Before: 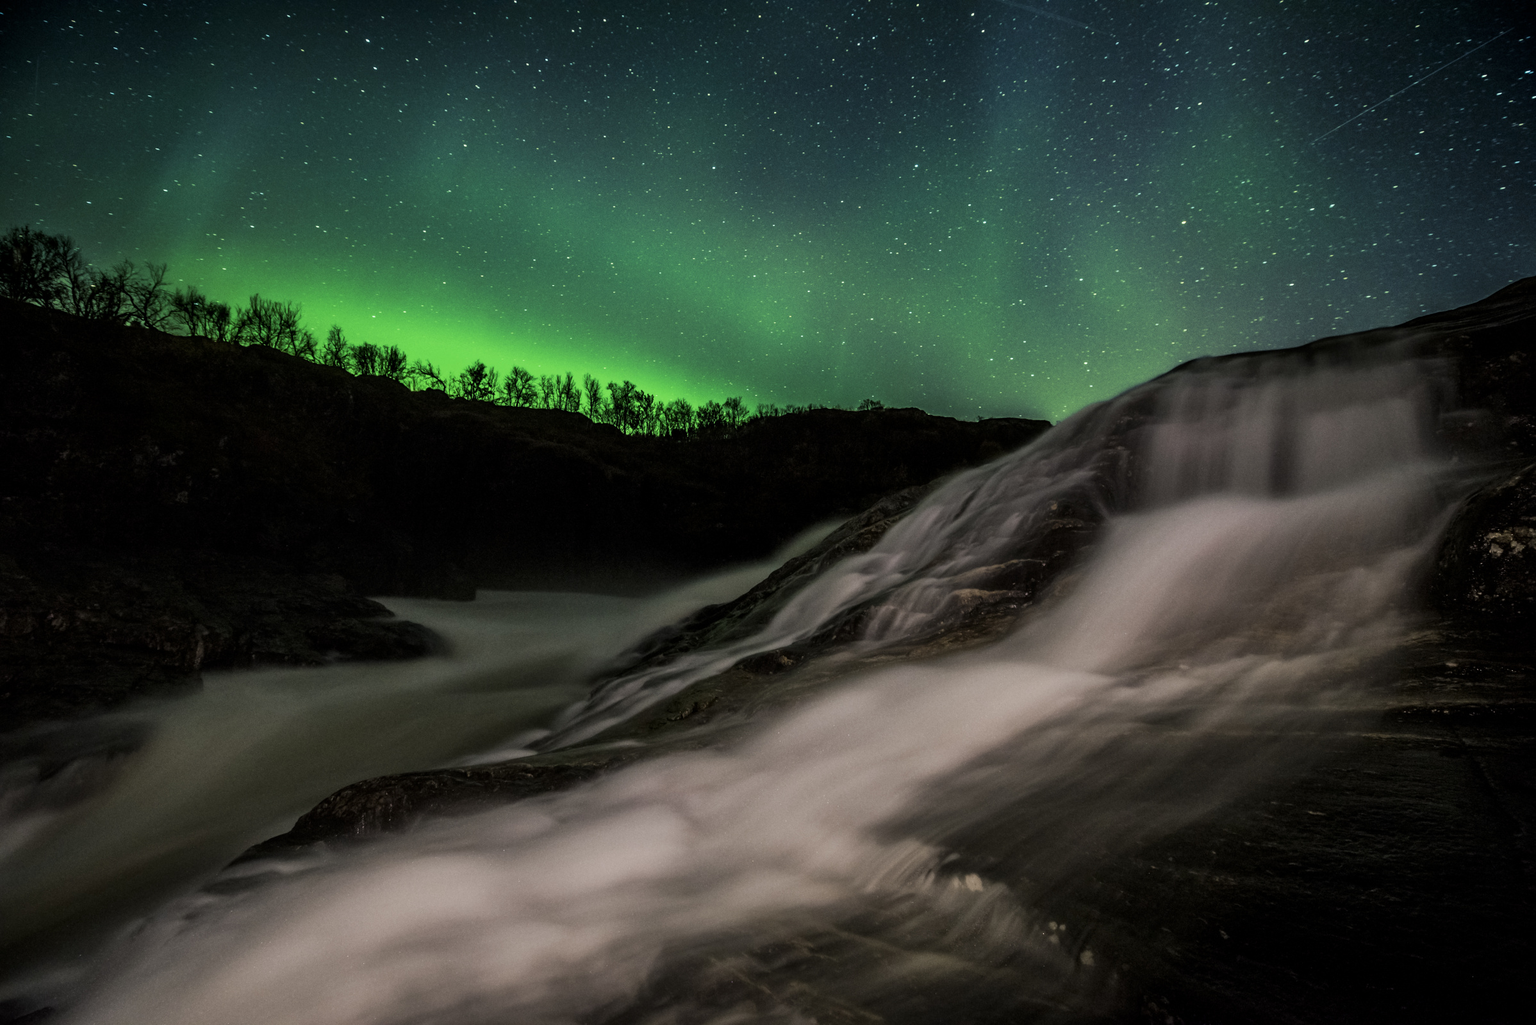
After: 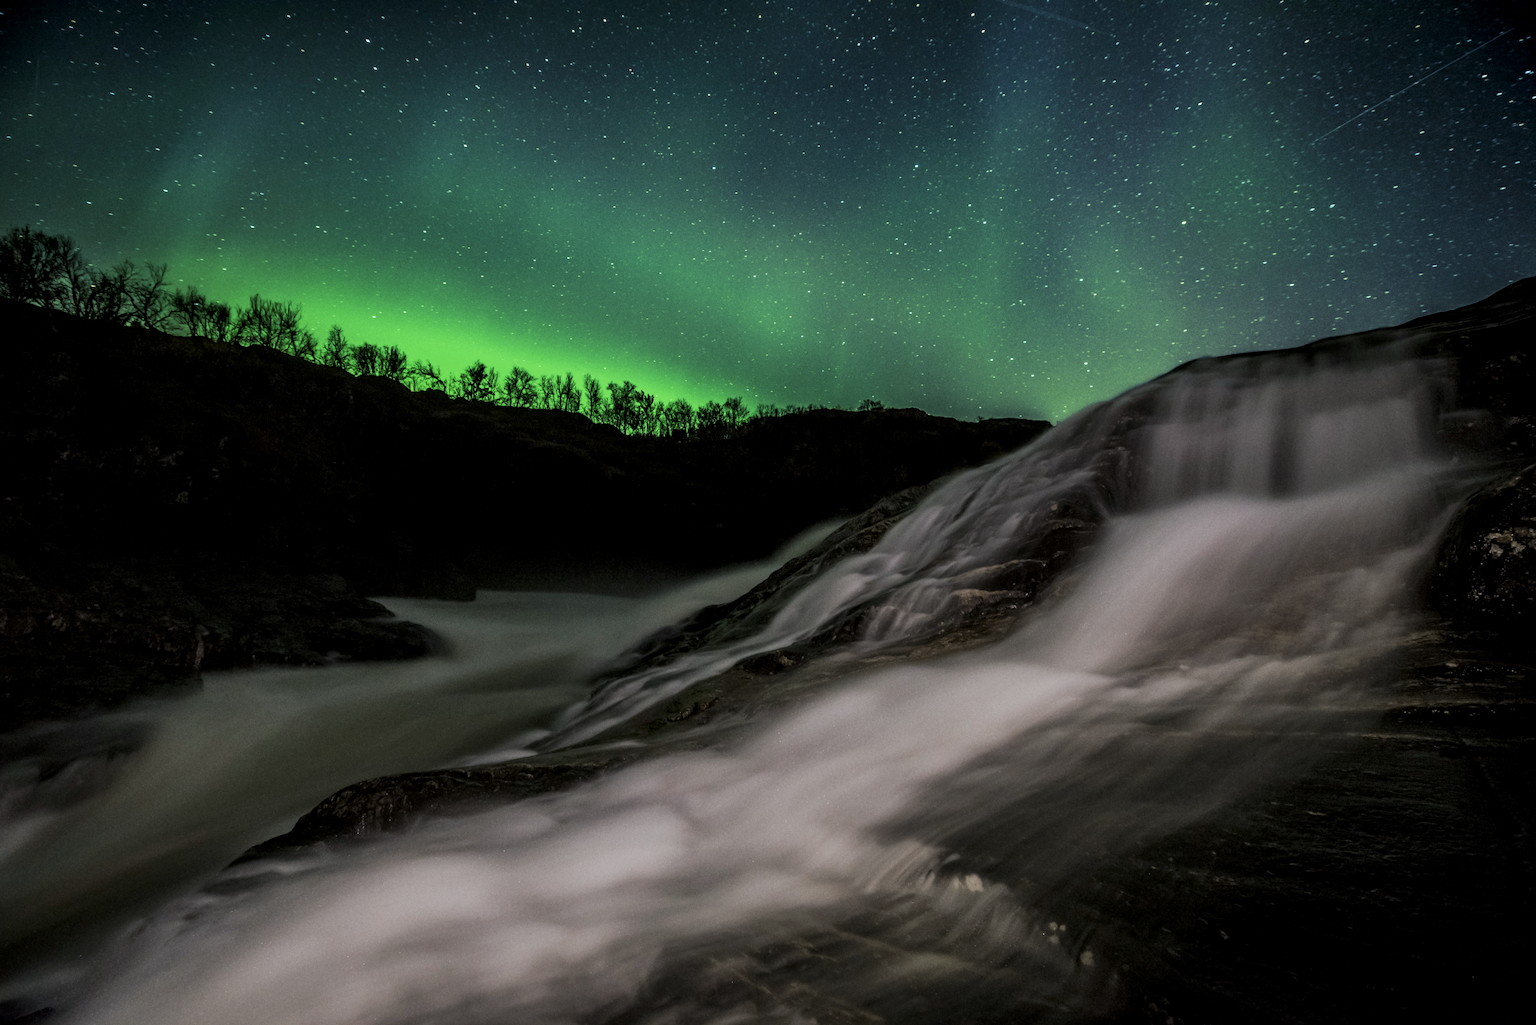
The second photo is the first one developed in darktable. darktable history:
local contrast: highlights 100%, shadows 100%, detail 120%, midtone range 0.2
white balance: red 0.967, blue 1.049
